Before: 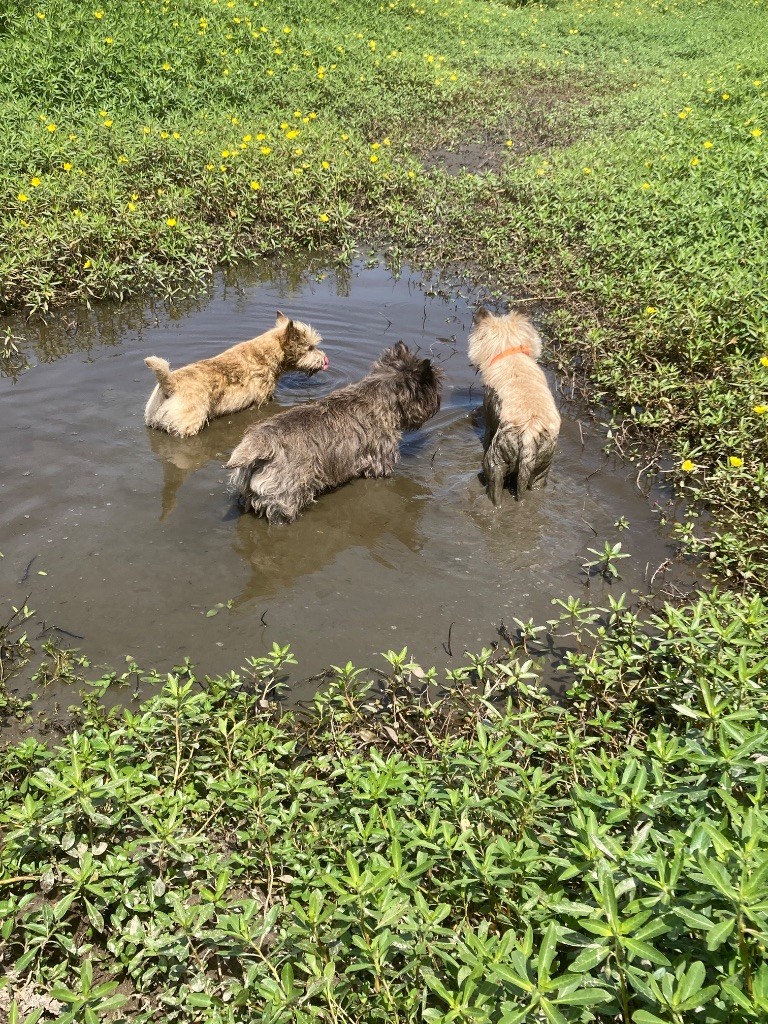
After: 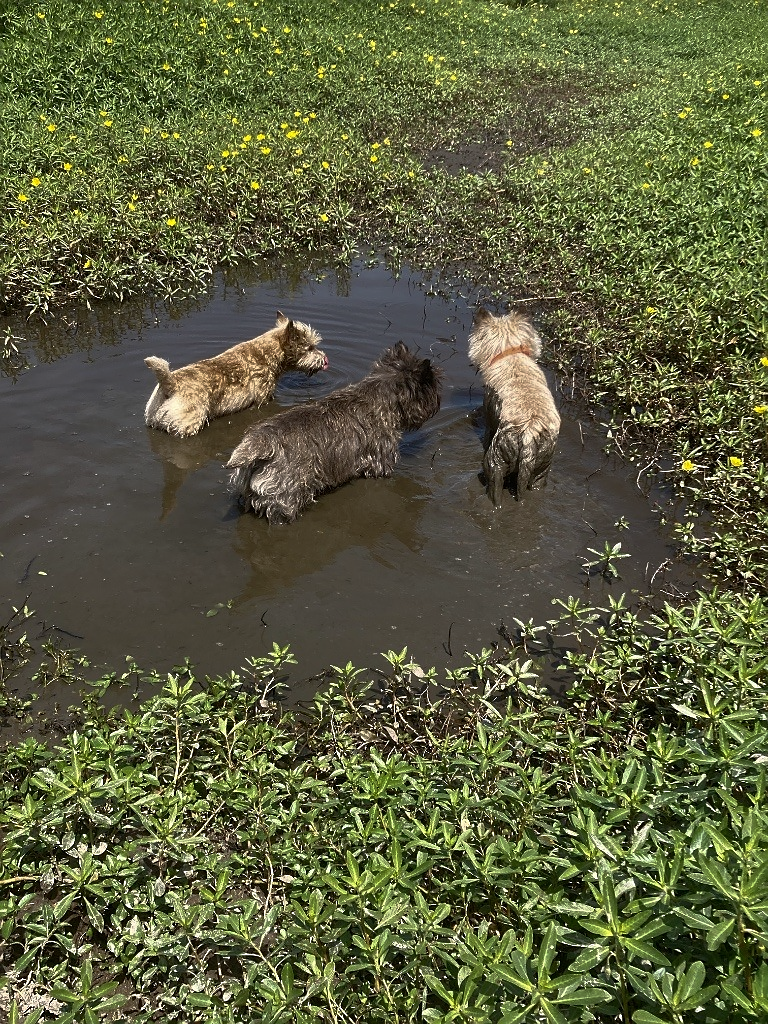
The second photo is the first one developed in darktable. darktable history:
base curve: curves: ch0 [(0, 0) (0.564, 0.291) (0.802, 0.731) (1, 1)]
sharpen: radius 0.969, amount 0.604
